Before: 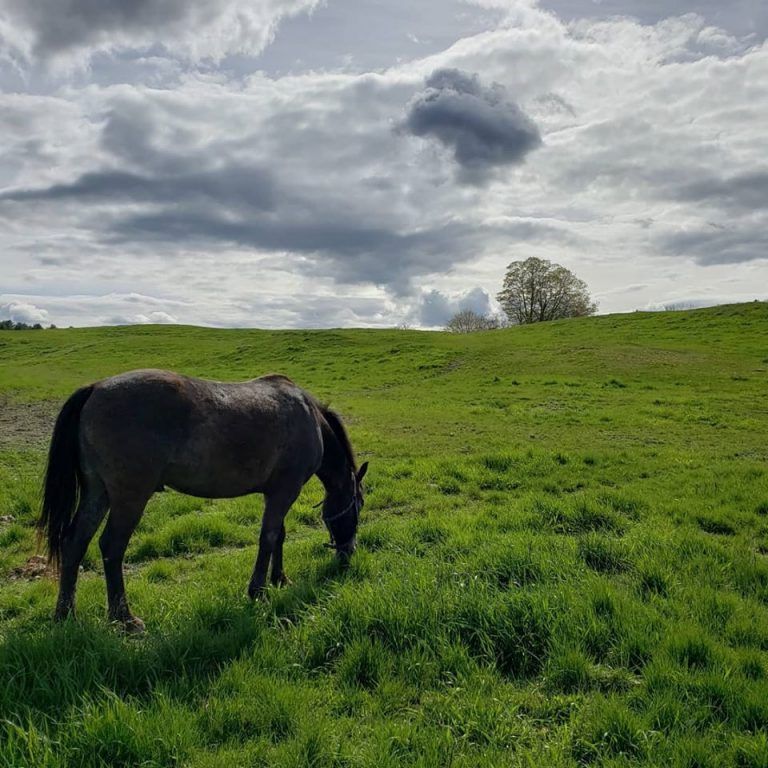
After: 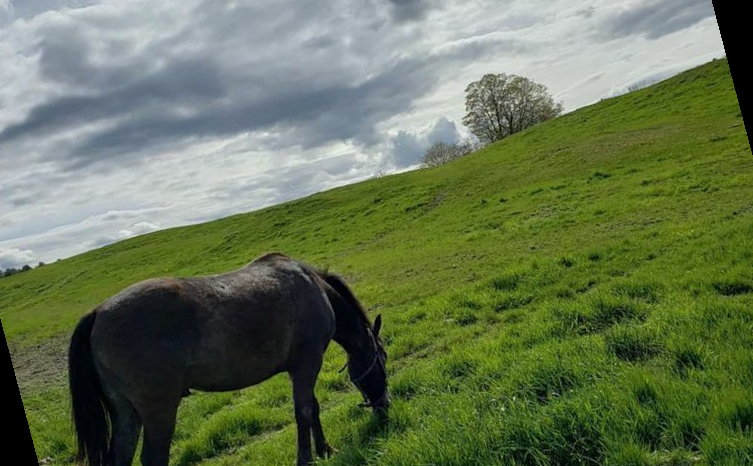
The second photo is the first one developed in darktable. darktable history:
white balance: red 0.978, blue 0.999
rotate and perspective: rotation -14.8°, crop left 0.1, crop right 0.903, crop top 0.25, crop bottom 0.748
